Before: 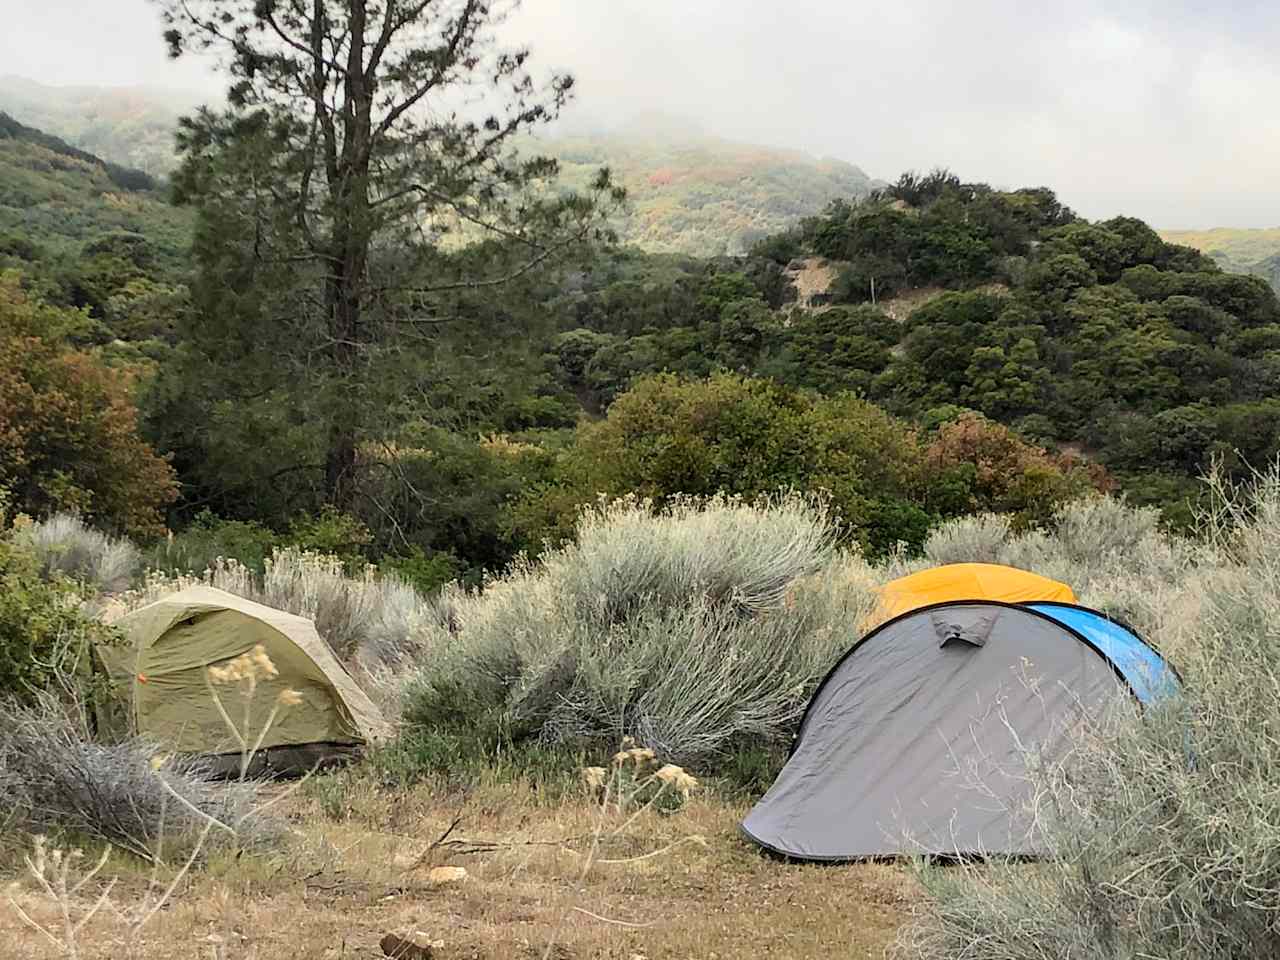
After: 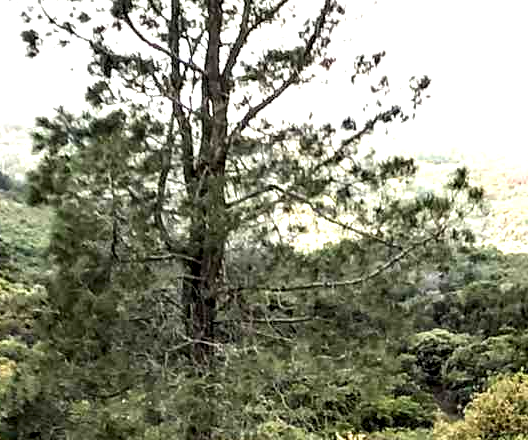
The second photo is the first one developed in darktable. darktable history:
local contrast: highlights 80%, shadows 58%, detail 173%, midtone range 0.599
exposure: exposure 1 EV, compensate highlight preservation false
crop and rotate: left 11.182%, top 0.07%, right 47.514%, bottom 54.086%
